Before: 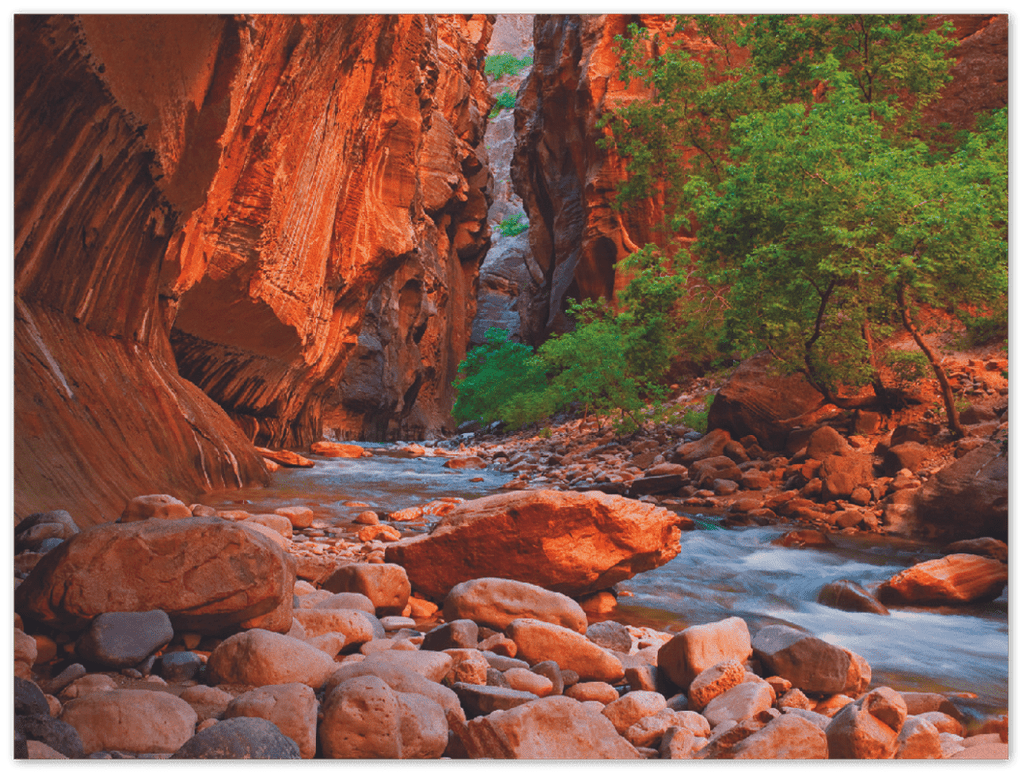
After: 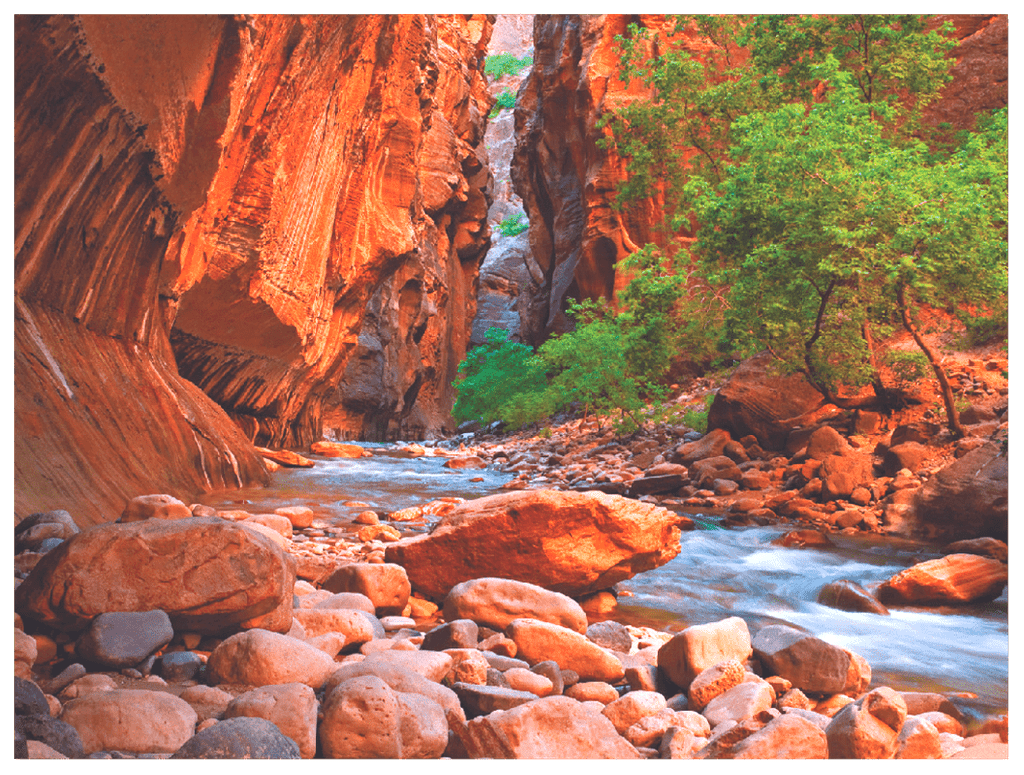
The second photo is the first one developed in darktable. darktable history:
exposure: black level correction 0.001, exposure 0.965 EV, compensate highlight preservation false
